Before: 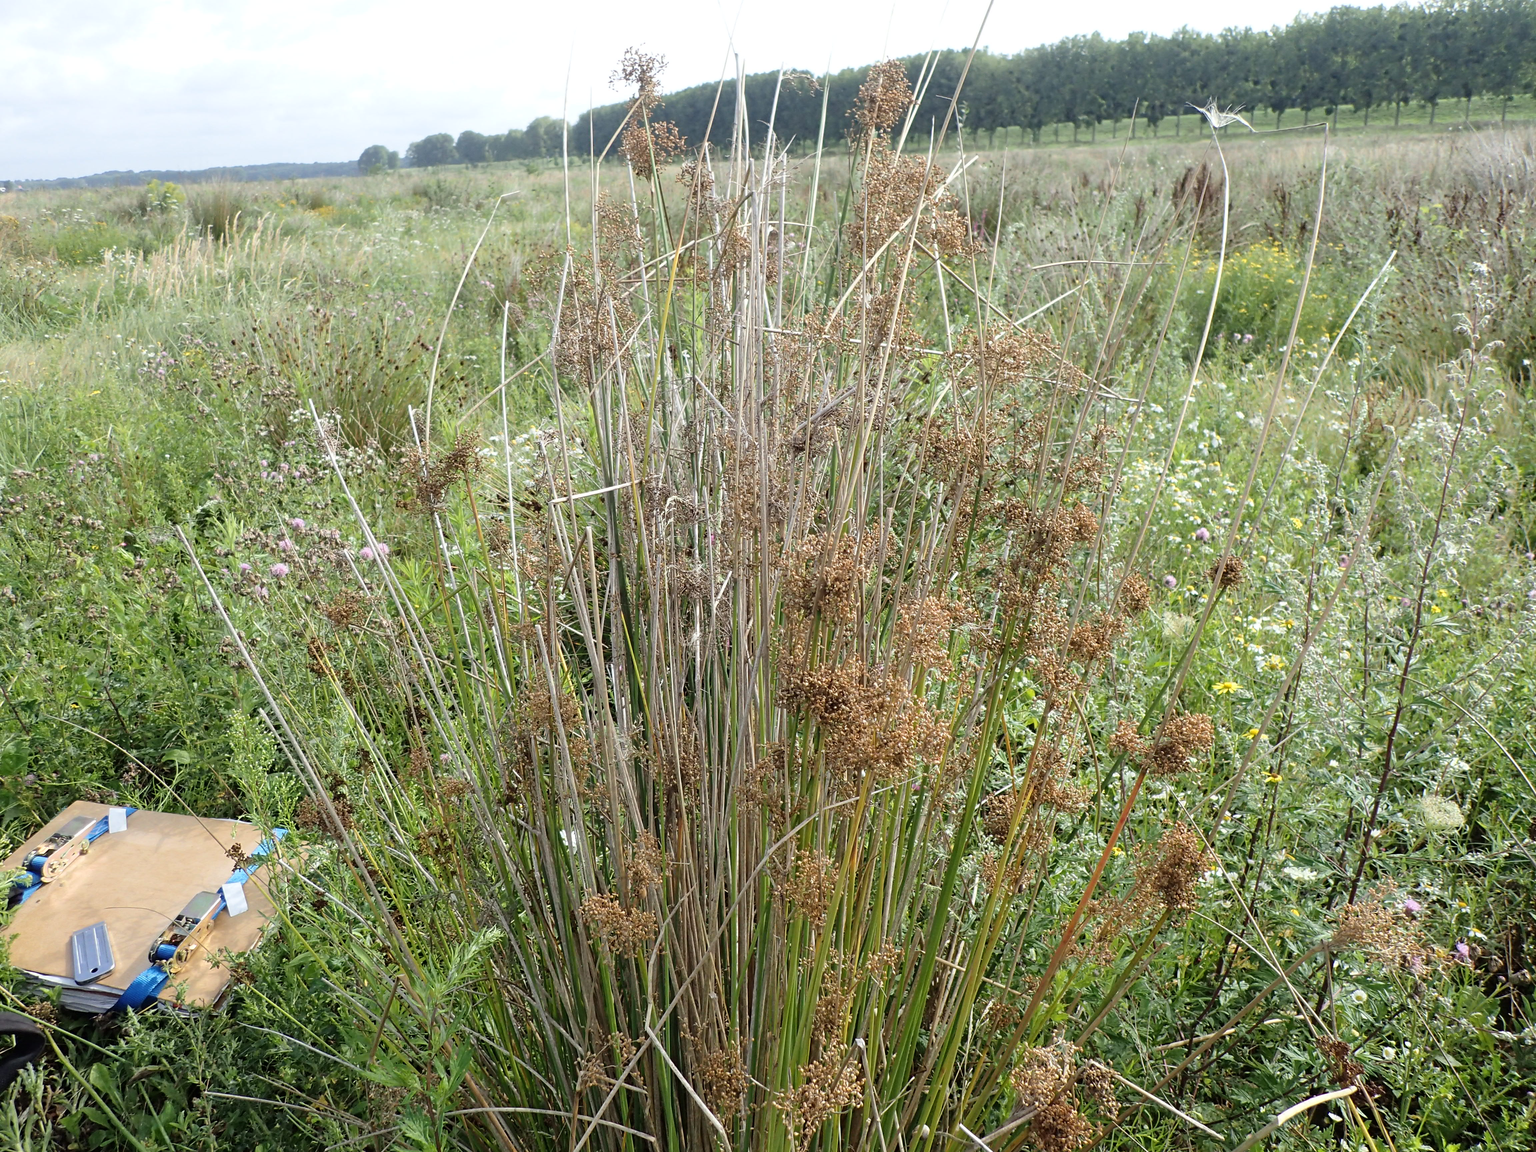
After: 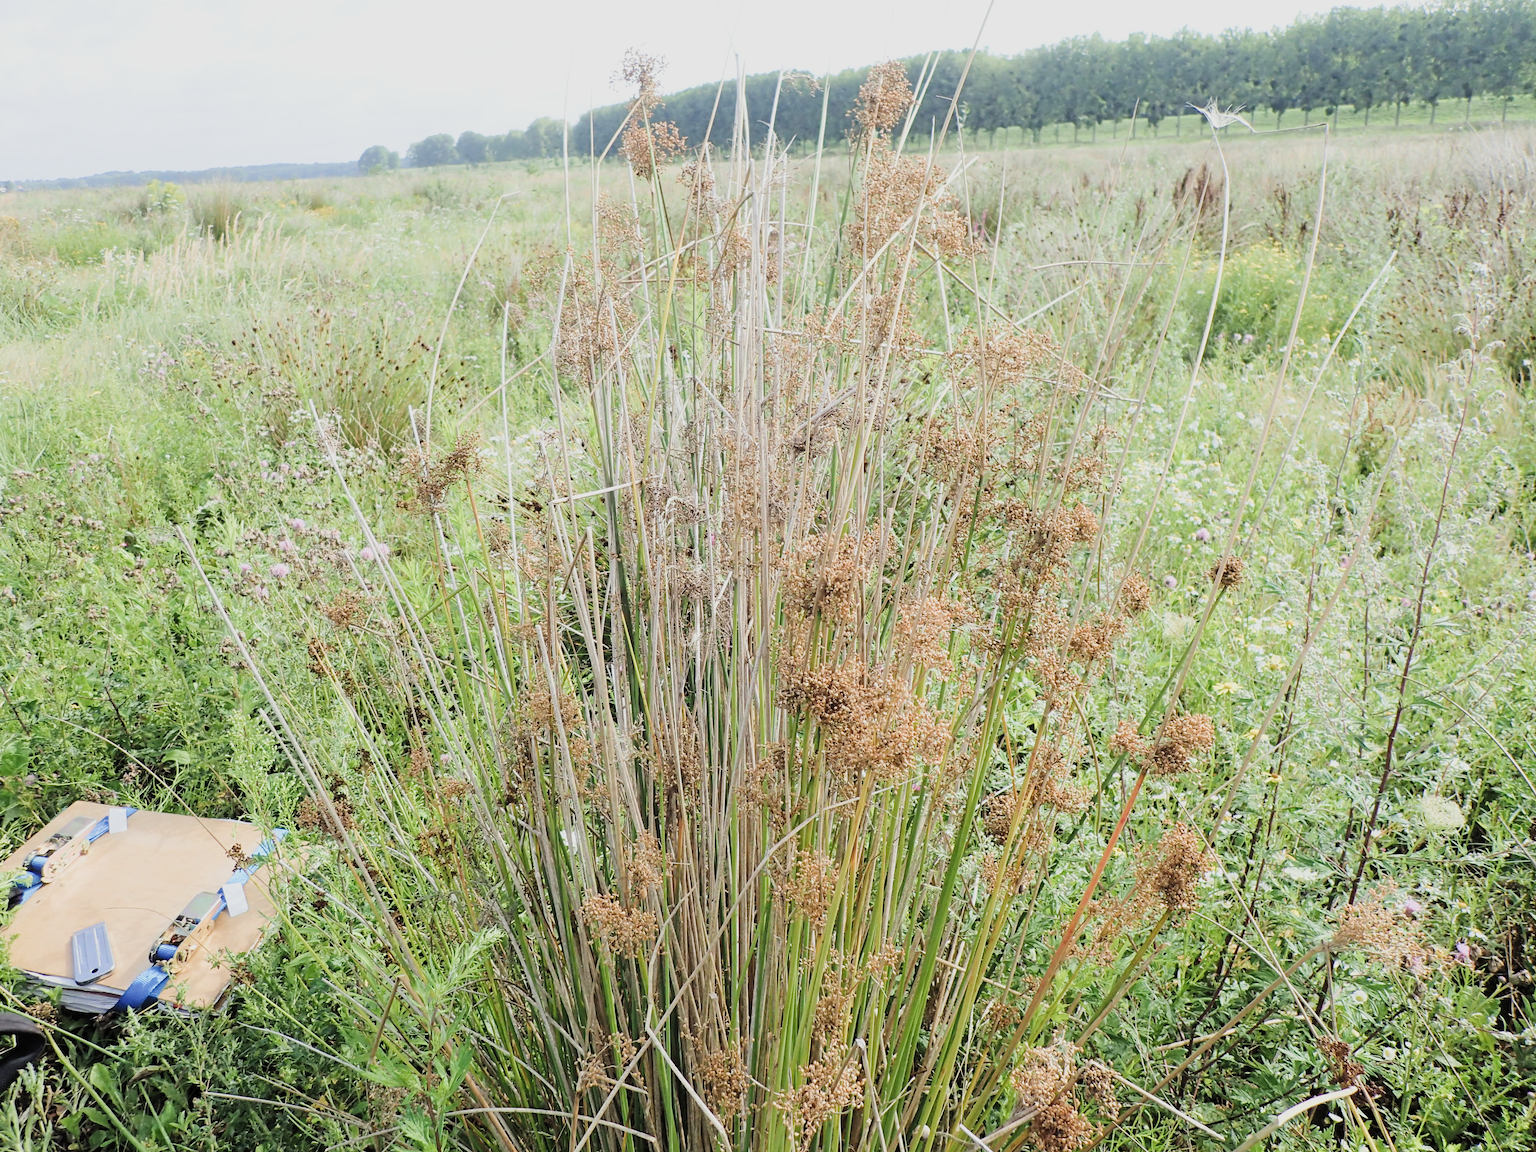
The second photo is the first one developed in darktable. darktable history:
filmic rgb: black relative exposure -7.24 EV, white relative exposure 5.07 EV, hardness 3.2, color science v5 (2021), contrast in shadows safe, contrast in highlights safe
exposure: black level correction 0, exposure 1.095 EV, compensate exposure bias true, compensate highlight preservation false
